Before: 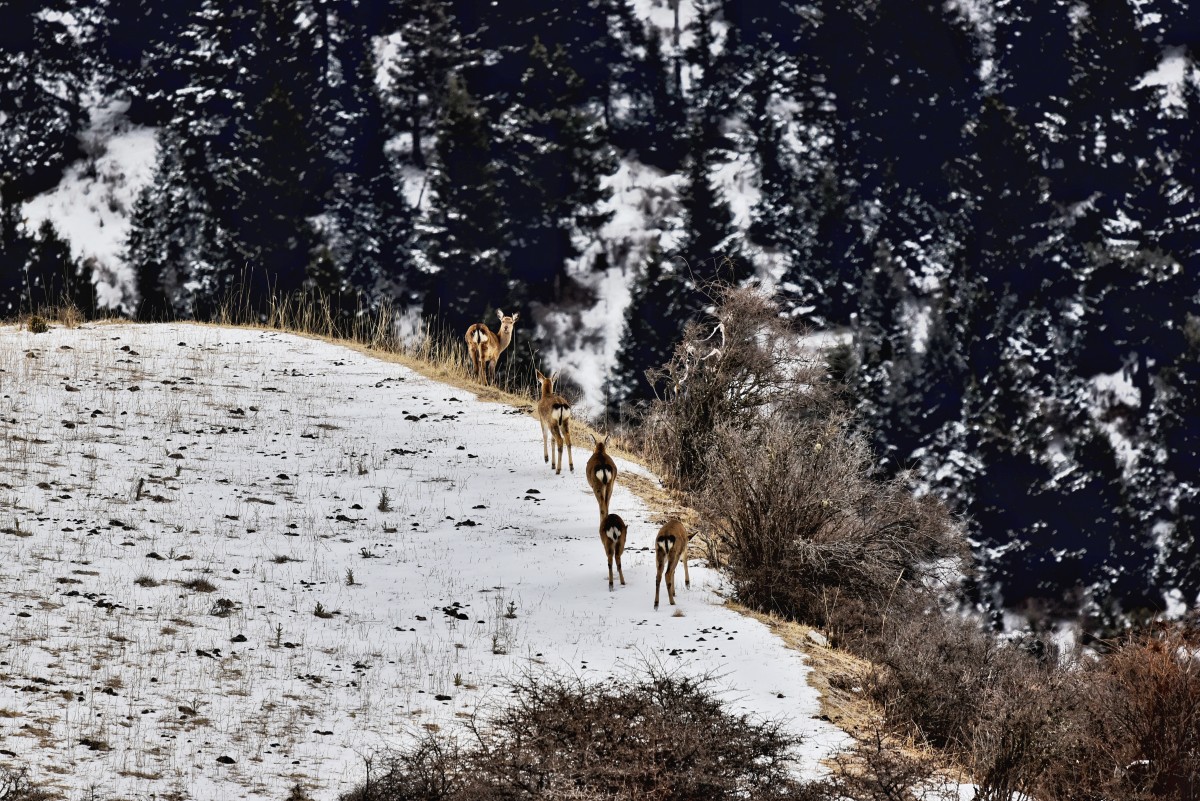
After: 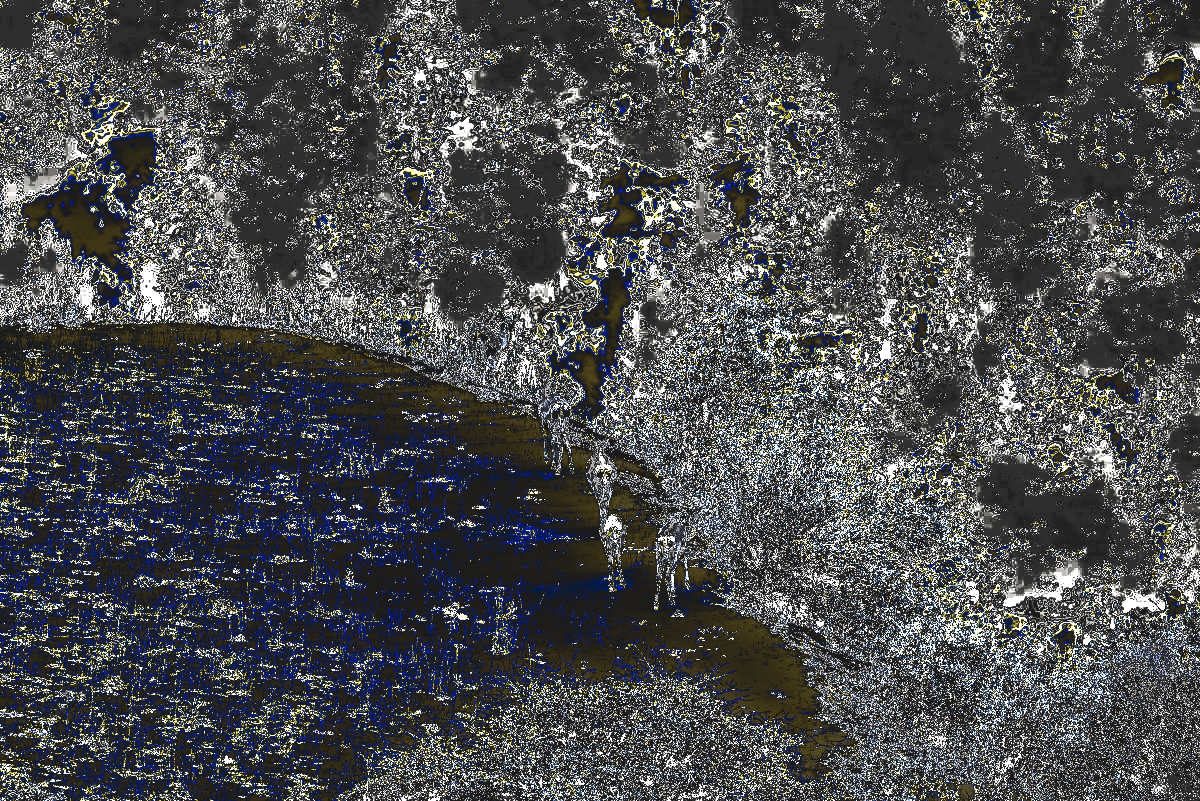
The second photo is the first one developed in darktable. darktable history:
tone curve: curves: ch0 [(0, 0) (0.003, 0.99) (0.011, 0.983) (0.025, 0.934) (0.044, 0.719) (0.069, 0.382) (0.1, 0.204) (0.136, 0.093) (0.177, 0.094) (0.224, 0.093) (0.277, 0.098) (0.335, 0.214) (0.399, 0.616) (0.468, 0.827) (0.543, 0.464) (0.623, 0.145) (0.709, 0.127) (0.801, 0.187) (0.898, 0.203) (1, 1)], preserve colors none
color look up table: target L [0.003, 0.001, 32.84, 34.55, 34.1, 31.73, 34.03, 33.18, 32.76, 107.33, 105.15, 31.1, 33.39, 32.61, 32.39, 32.32, 35.87, 37.9, 34.55, 106.82, 110.56, 33.47, 32.02, 128.73, 33.32, 34.63, 32.84, 31.87, 33.86, 33.54, 107.33, 107.59, 116.9, 32.53, 33.39, 34.32, 34.25, 32.17, 31.1, 0.006, 37.53, 33.32, 32.84, 33.39, 32.84, 30.92, 33.25, 106.44, 31.28], target a [0, 0, 0.001 ×7, 0.003, 0.003, 0.001 ×8, 0.003, 0.003, 0.001, 0.001, 0.002, 0.001 ×6, 0.003, 0.003, 0.003, 0.001 ×6, 0, 0.001 ×5, -2.209, 0.001, 0.003, 0.001], target b [0, 0, -0.009 ×7, -0.022, -0.022, -0.008, -0.009, -0.009, -0.01, -0.008, -0.009, -0.01, -0.009, -0.022, -0.021, -0.009, -0.008, -0.016, -0.009 ×6, -0.022, -0.022, -0.019, -0.009 ×4, -0.008, -0.008, 0, -0.01, -0.009 ×4, 53.31, -0.009, -0.022, -0.008], num patches 49
